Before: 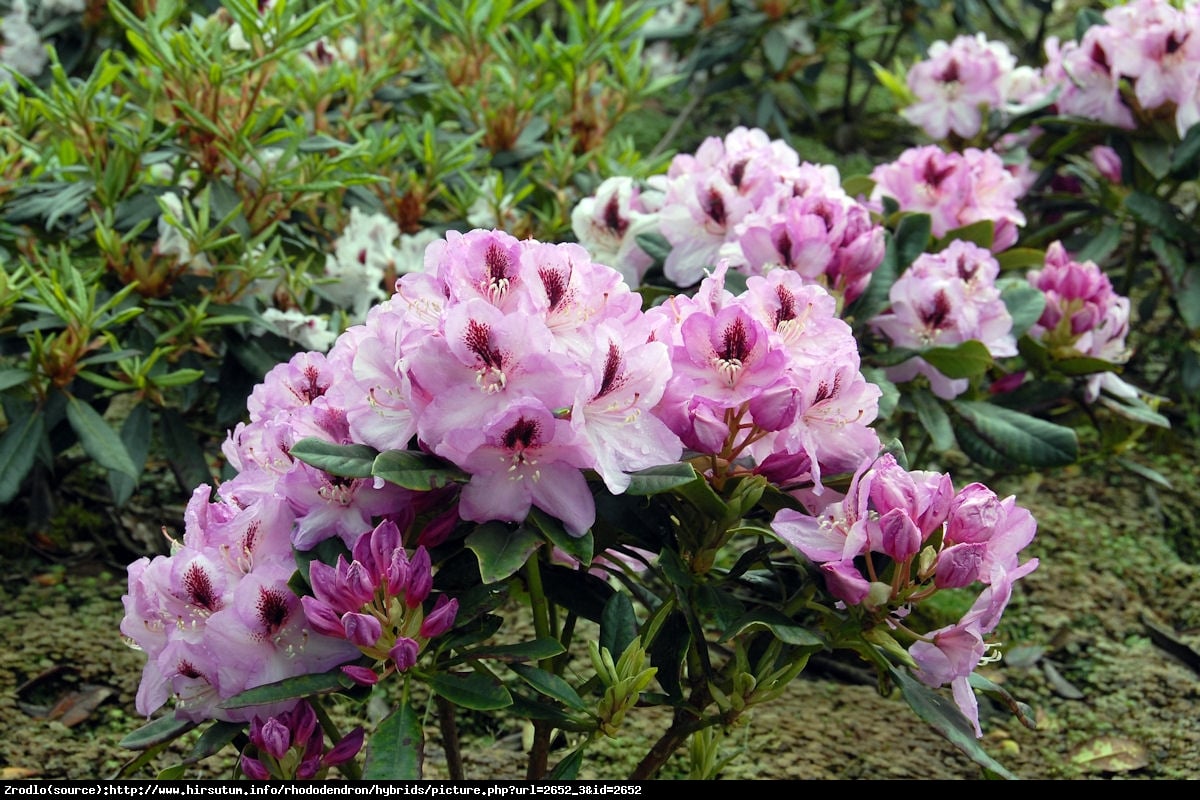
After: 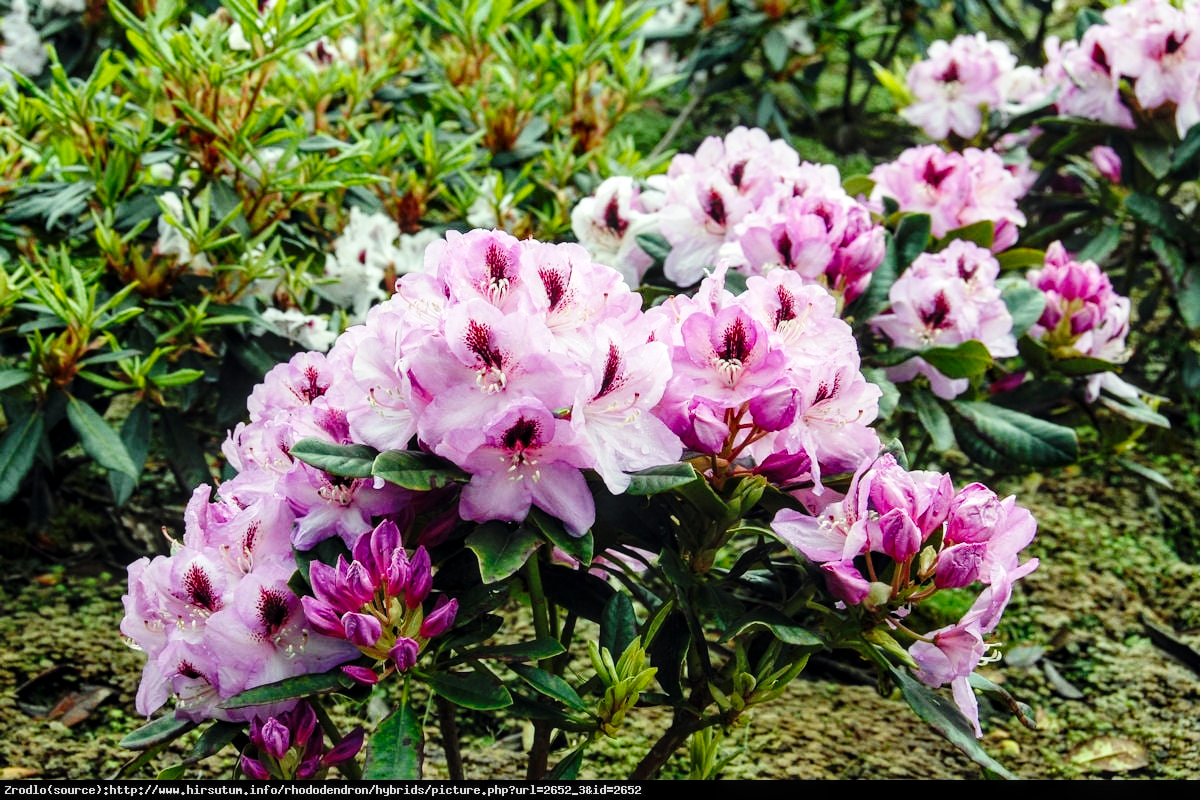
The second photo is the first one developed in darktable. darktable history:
local contrast: on, module defaults
base curve: curves: ch0 [(0, 0) (0.036, 0.025) (0.121, 0.166) (0.206, 0.329) (0.605, 0.79) (1, 1)], preserve colors none
